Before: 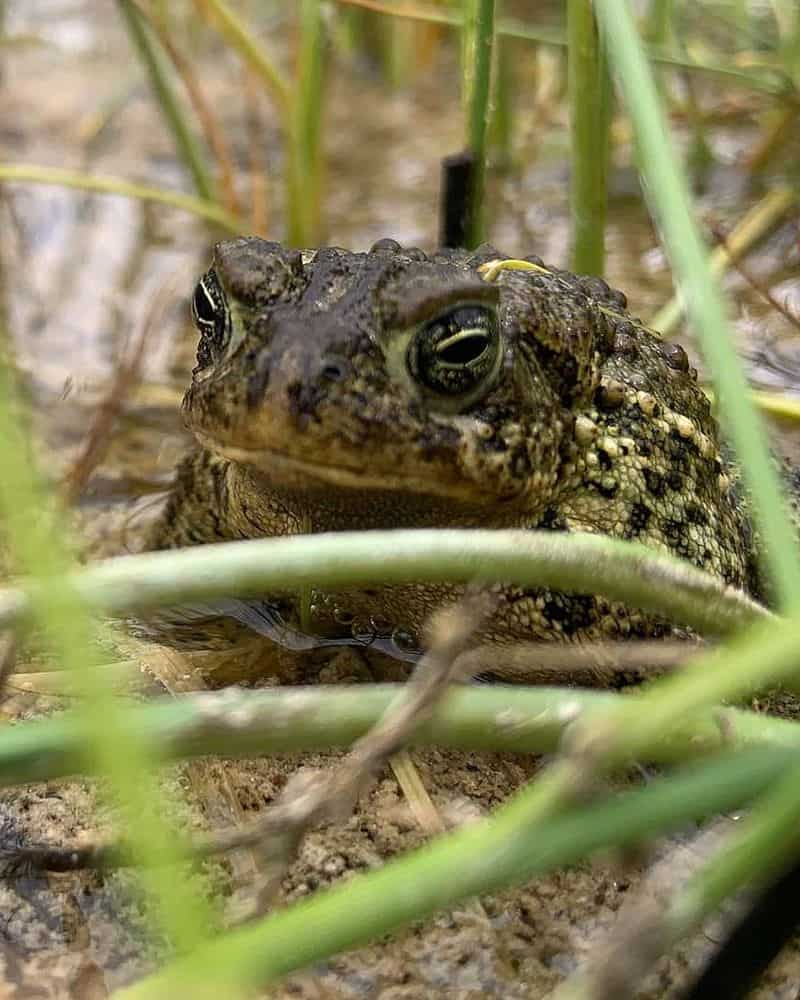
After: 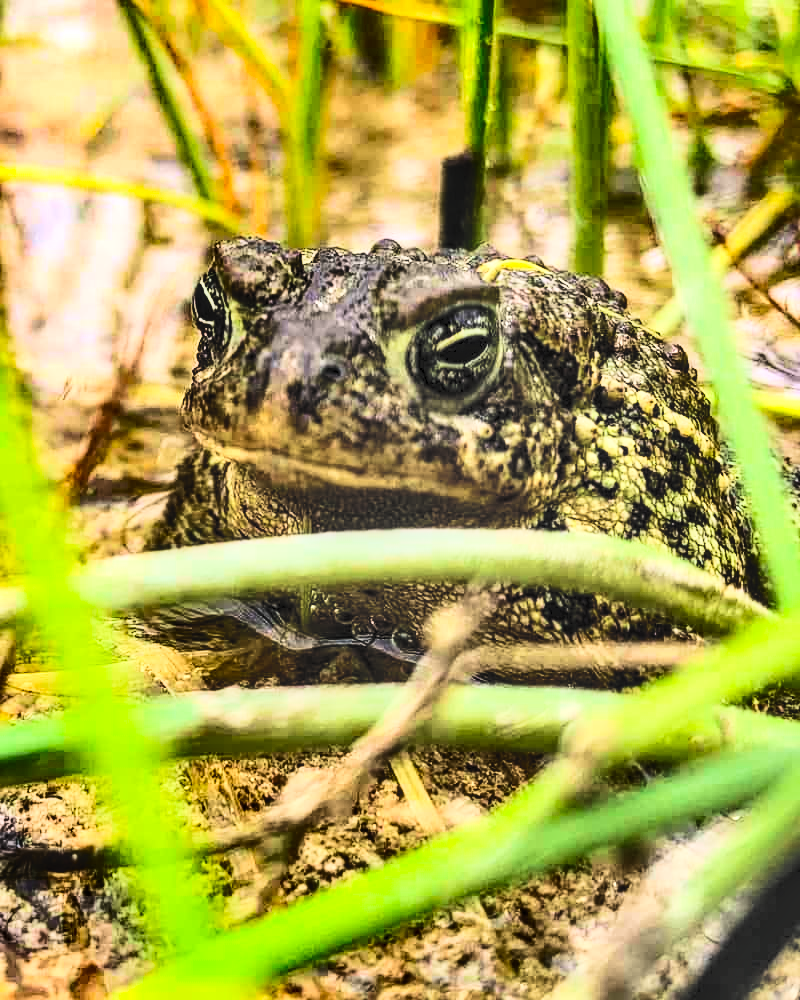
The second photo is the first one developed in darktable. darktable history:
local contrast: on, module defaults
shadows and highlights: shadows 20.91, highlights -82.73, soften with gaussian
velvia: on, module defaults
contrast brightness saturation: brightness 1
color zones: curves: ch1 [(0, 0.513) (0.143, 0.524) (0.286, 0.511) (0.429, 0.506) (0.571, 0.503) (0.714, 0.503) (0.857, 0.508) (1, 0.513)]
rgb curve: curves: ch0 [(0, 0) (0.21, 0.15) (0.24, 0.21) (0.5, 0.75) (0.75, 0.96) (0.89, 0.99) (1, 1)]; ch1 [(0, 0.02) (0.21, 0.13) (0.25, 0.2) (0.5, 0.67) (0.75, 0.9) (0.89, 0.97) (1, 1)]; ch2 [(0, 0.02) (0.21, 0.13) (0.25, 0.2) (0.5, 0.67) (0.75, 0.9) (0.89, 0.97) (1, 1)], compensate middle gray true
